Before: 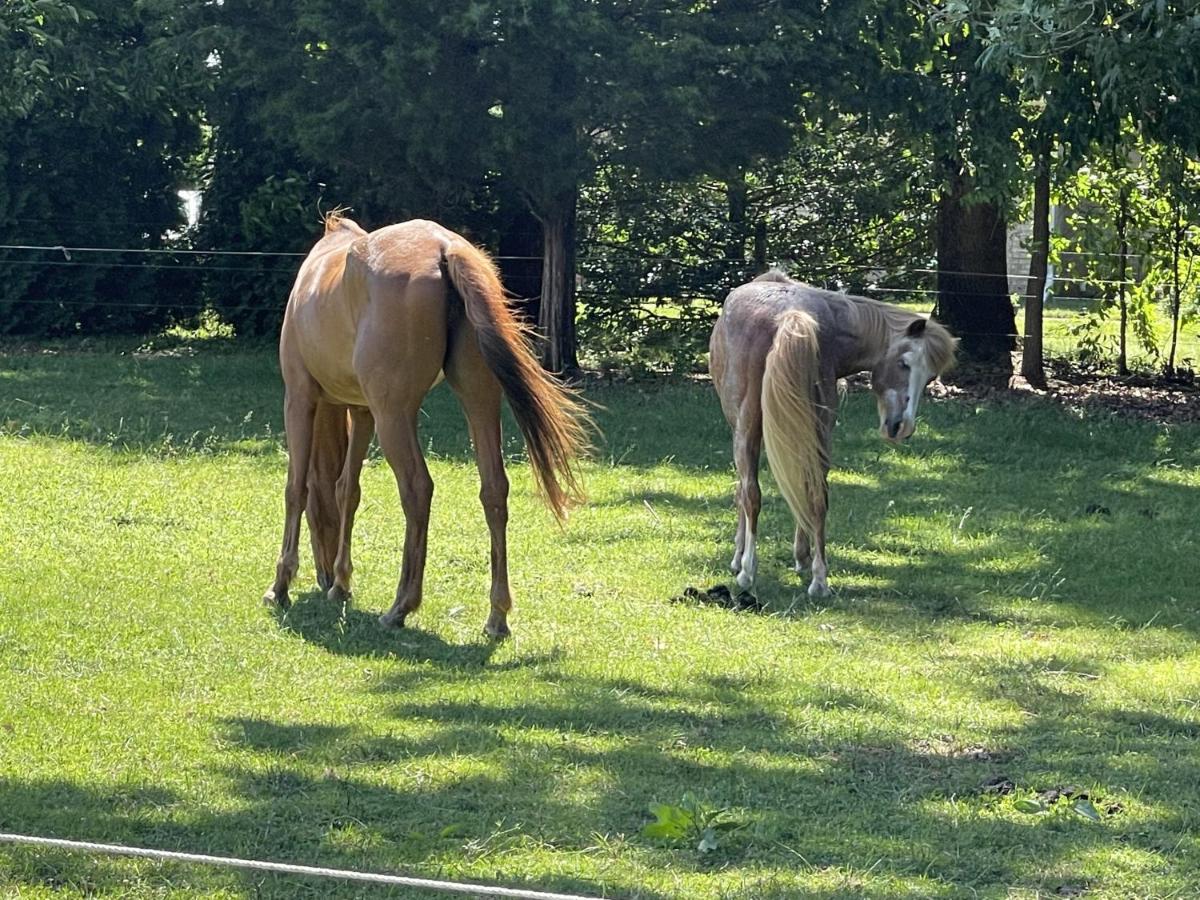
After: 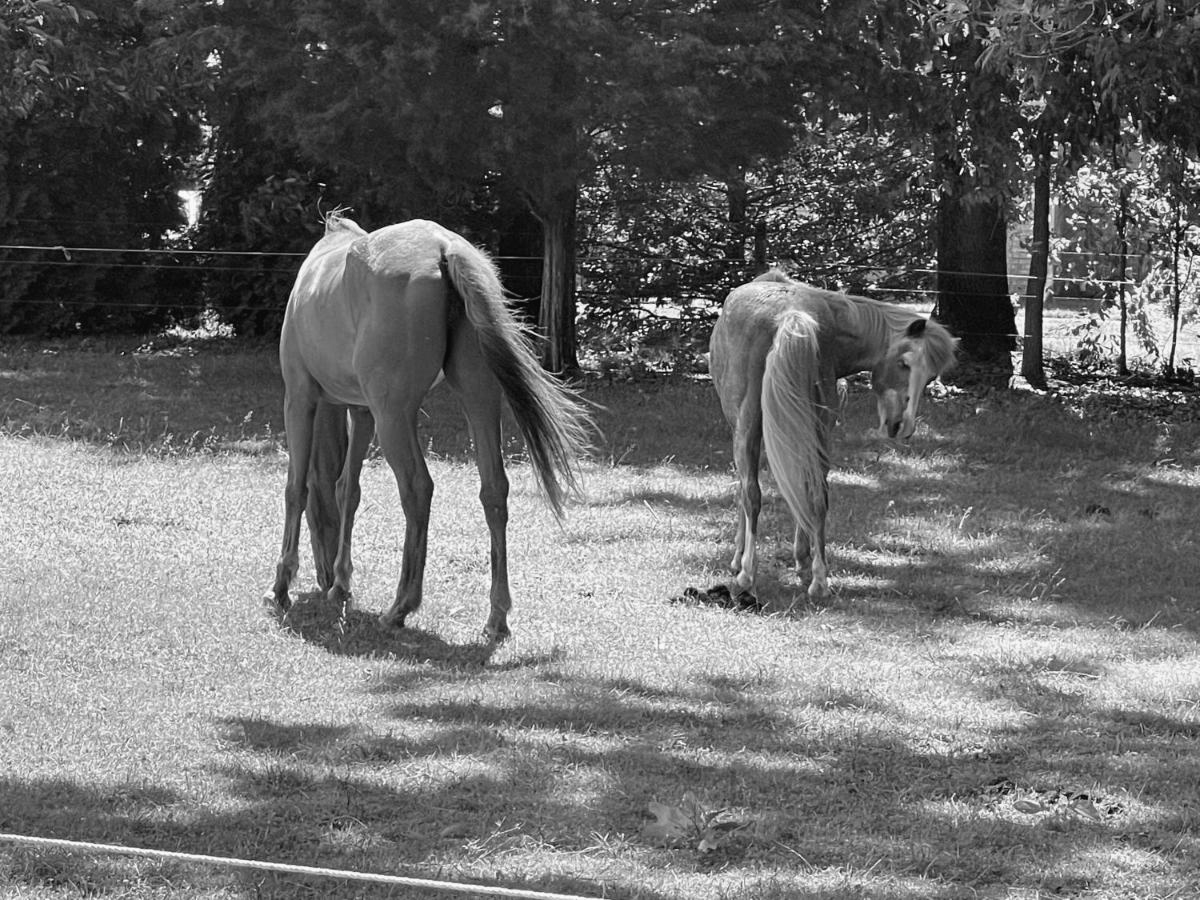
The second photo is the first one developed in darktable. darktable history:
color balance: lift [1, 1.015, 1.004, 0.985], gamma [1, 0.958, 0.971, 1.042], gain [1, 0.956, 0.977, 1.044]
monochrome: a 32, b 64, size 2.3
